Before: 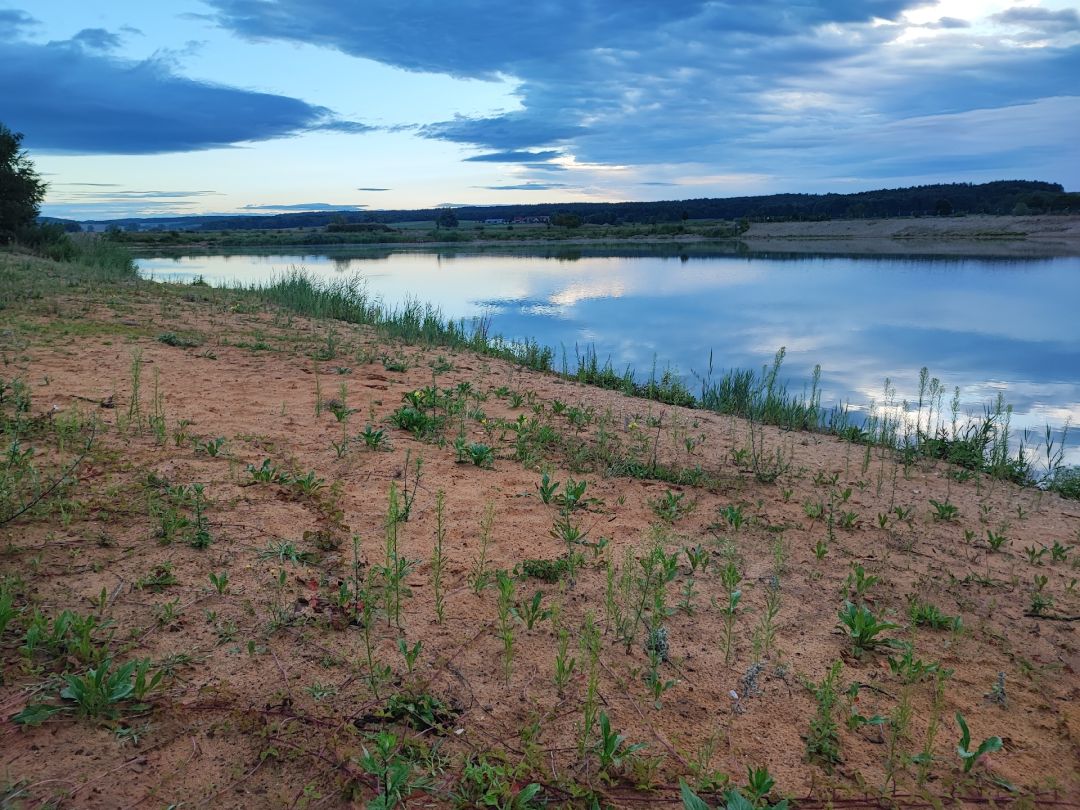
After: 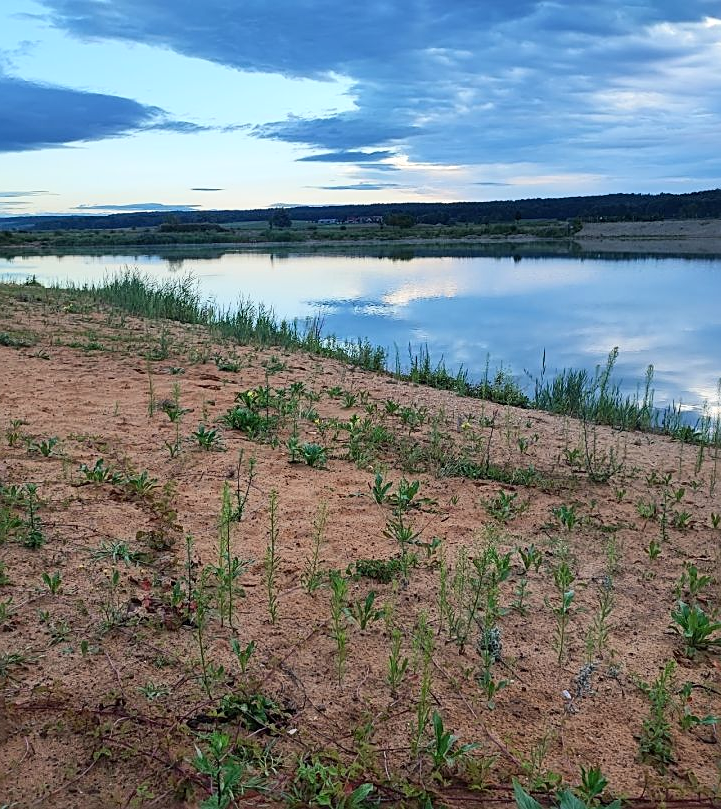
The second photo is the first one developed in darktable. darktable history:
crop and rotate: left 15.52%, right 17.697%
contrast brightness saturation: contrast 0.152, brightness 0.053
sharpen: on, module defaults
